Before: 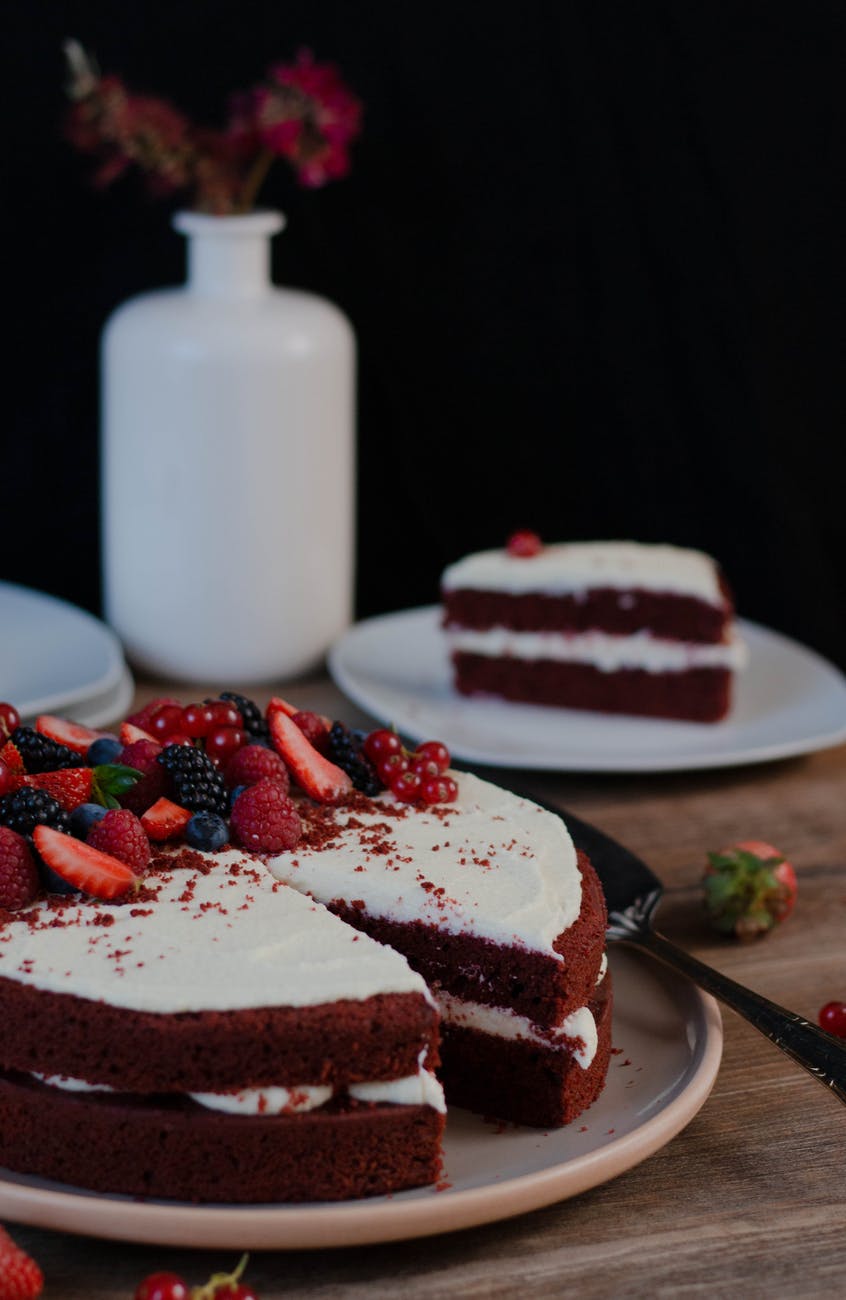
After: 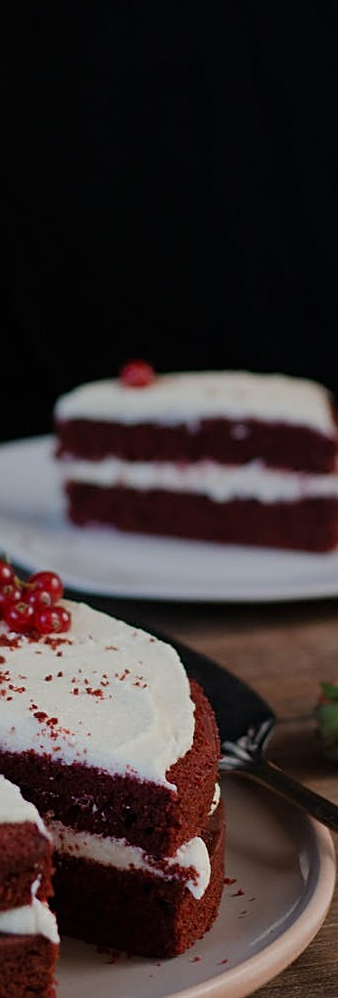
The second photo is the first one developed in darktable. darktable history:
crop: left 45.776%, top 13.086%, right 14.167%, bottom 10.143%
sharpen: amount 0.468
